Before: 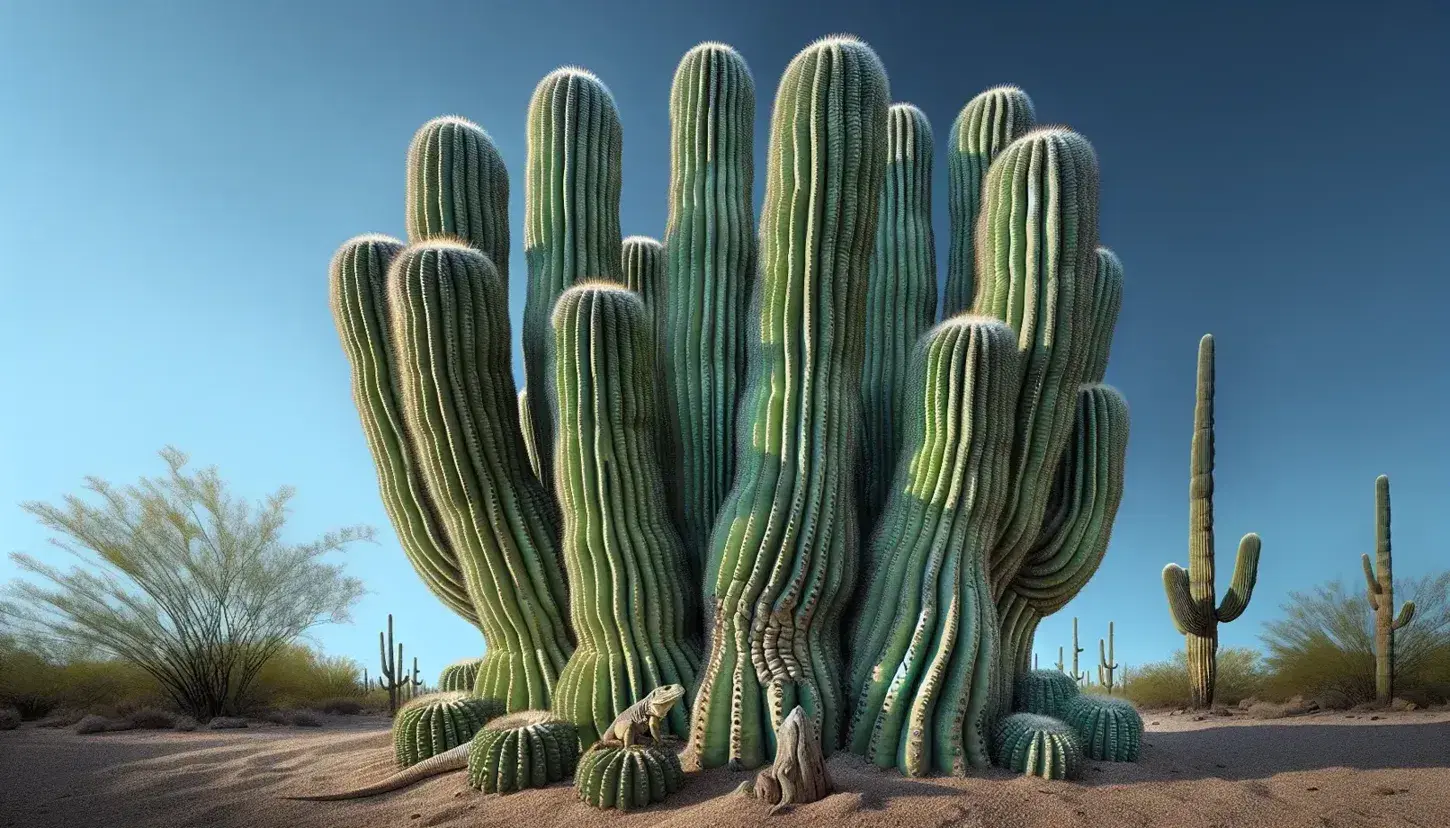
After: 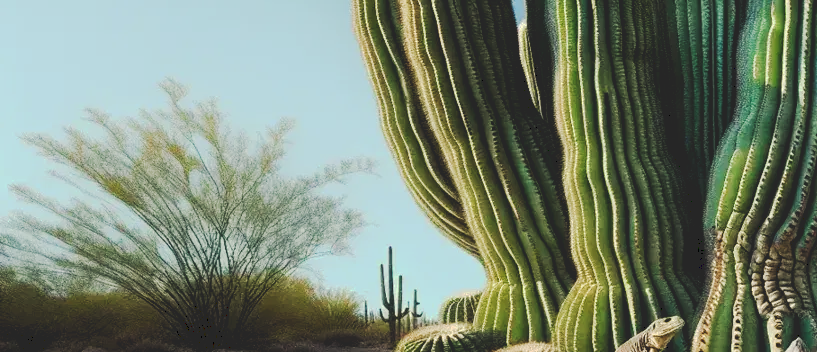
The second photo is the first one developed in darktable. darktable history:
crop: top 44.483%, right 43.593%, bottom 12.892%
tone curve: curves: ch0 [(0, 0) (0.003, 0.15) (0.011, 0.151) (0.025, 0.15) (0.044, 0.15) (0.069, 0.151) (0.1, 0.153) (0.136, 0.16) (0.177, 0.183) (0.224, 0.21) (0.277, 0.253) (0.335, 0.309) (0.399, 0.389) (0.468, 0.479) (0.543, 0.58) (0.623, 0.677) (0.709, 0.747) (0.801, 0.808) (0.898, 0.87) (1, 1)], preserve colors none
white balance: red 1.029, blue 0.92
